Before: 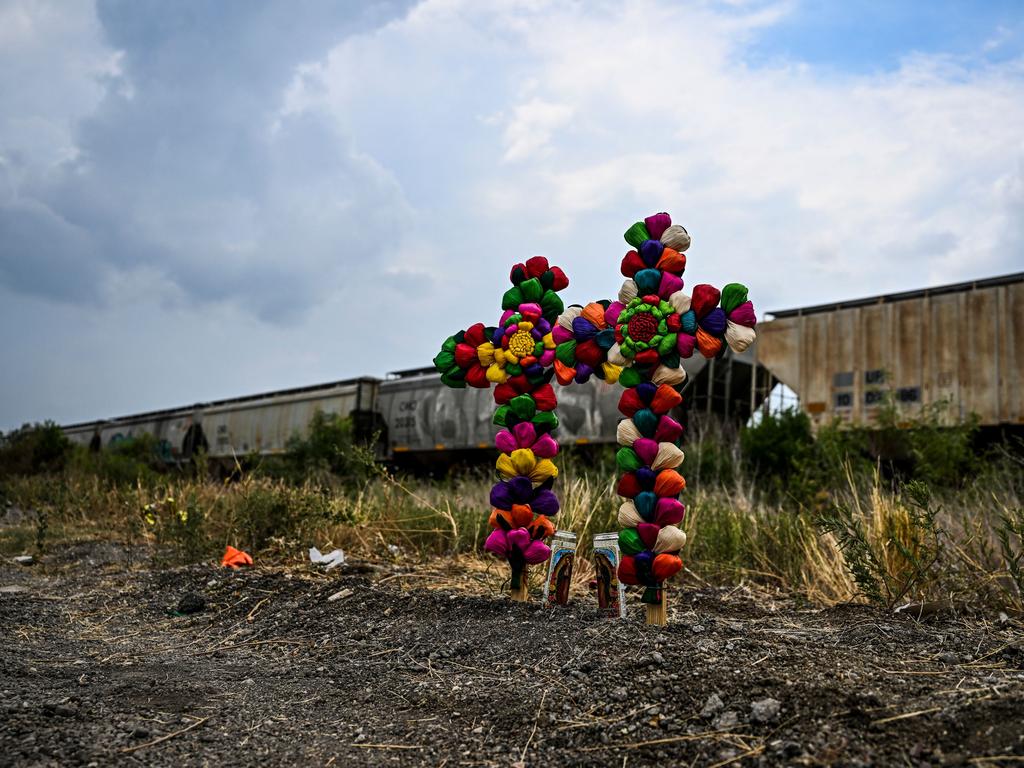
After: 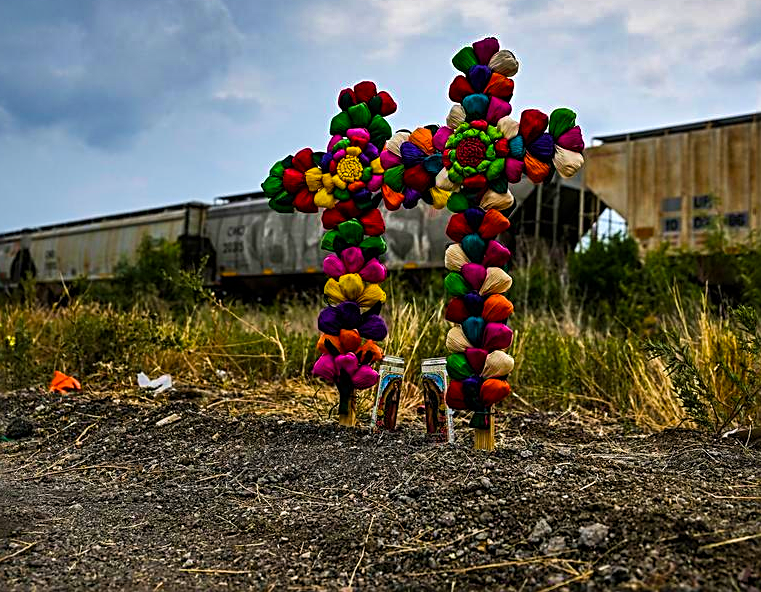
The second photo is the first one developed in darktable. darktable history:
exposure: exposure 0.021 EV, compensate highlight preservation false
crop: left 16.866%, top 22.866%, right 8.814%
shadows and highlights: shadows 21.04, highlights -82.98, highlights color adjustment 0.337%, soften with gaussian
sharpen: on, module defaults
velvia: strength 28.51%
color balance rgb: perceptual saturation grading › global saturation 39.108%, global vibrance 14.328%
tone equalizer: edges refinement/feathering 500, mask exposure compensation -1.57 EV, preserve details no
